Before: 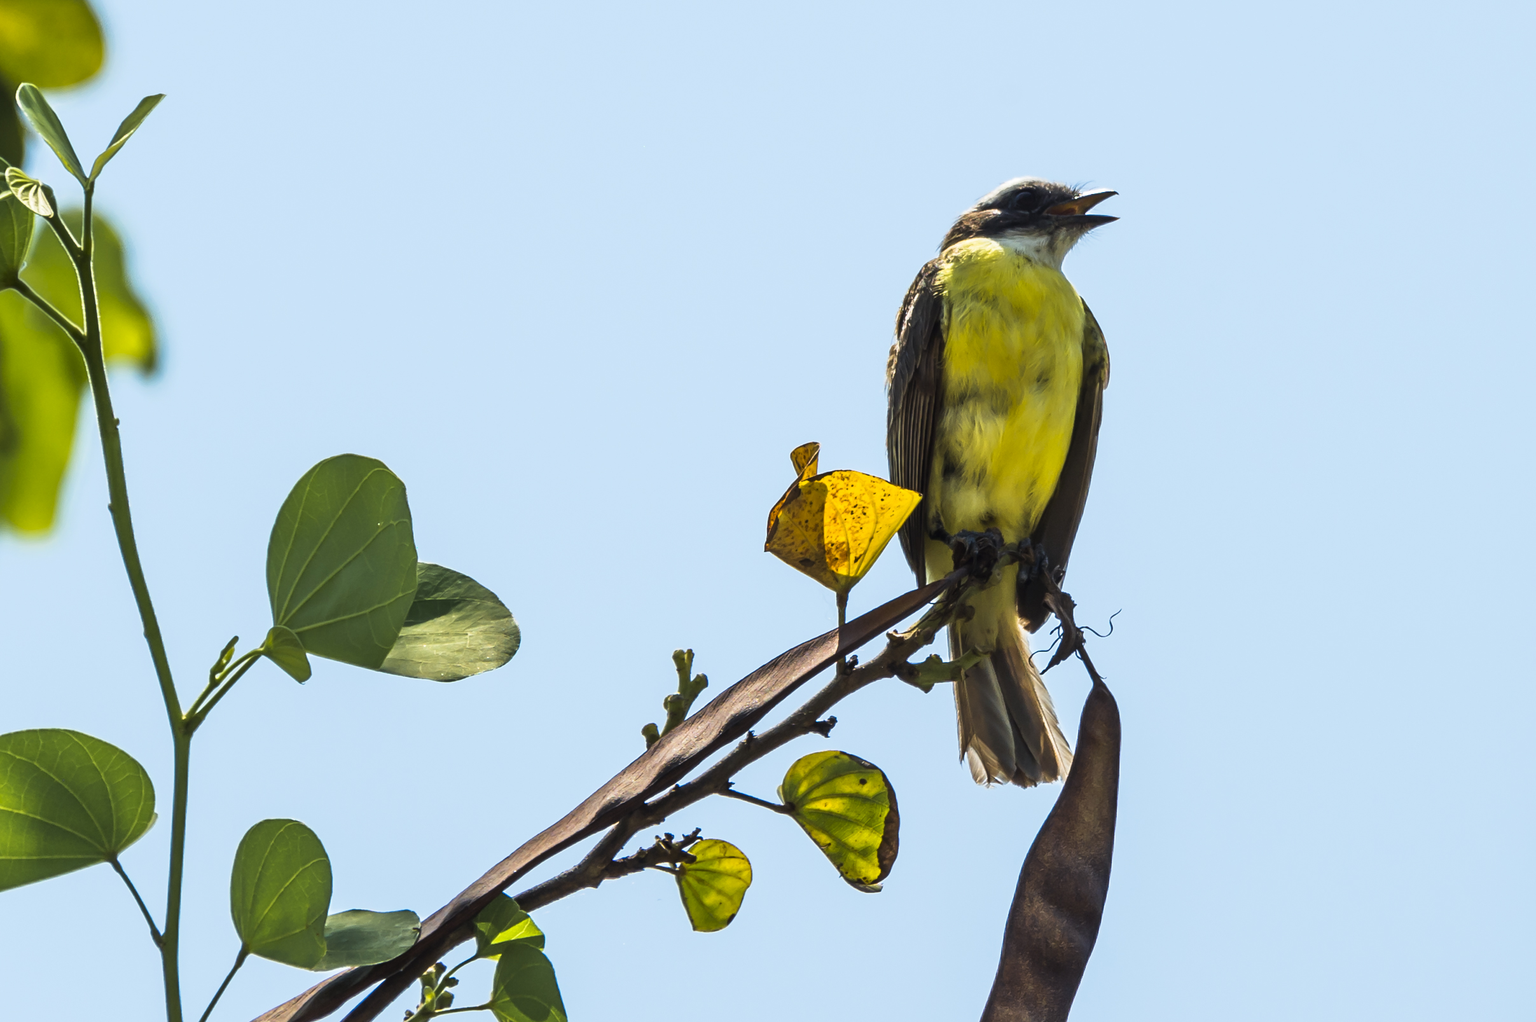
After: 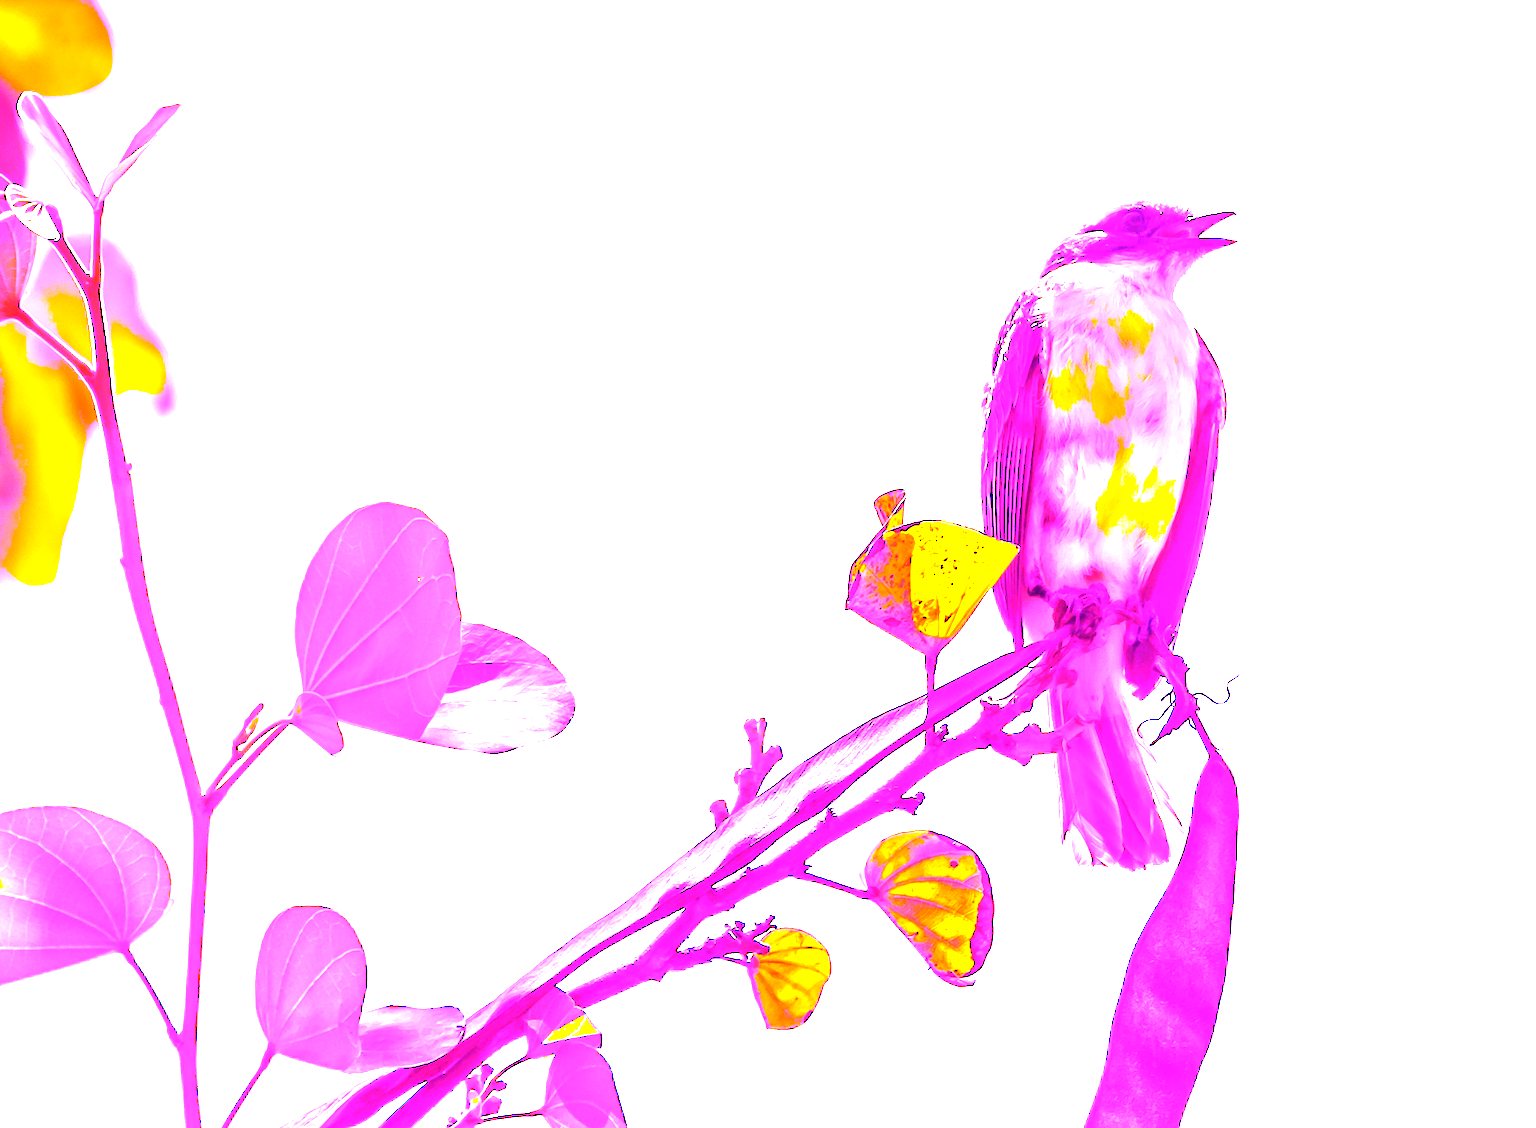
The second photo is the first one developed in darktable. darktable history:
white balance: red 8, blue 8
base curve: curves: ch0 [(0, 0) (0.235, 0.266) (0.503, 0.496) (0.786, 0.72) (1, 1)]
exposure: exposure 0.217 EV, compensate highlight preservation false
crop: right 9.509%, bottom 0.031%
